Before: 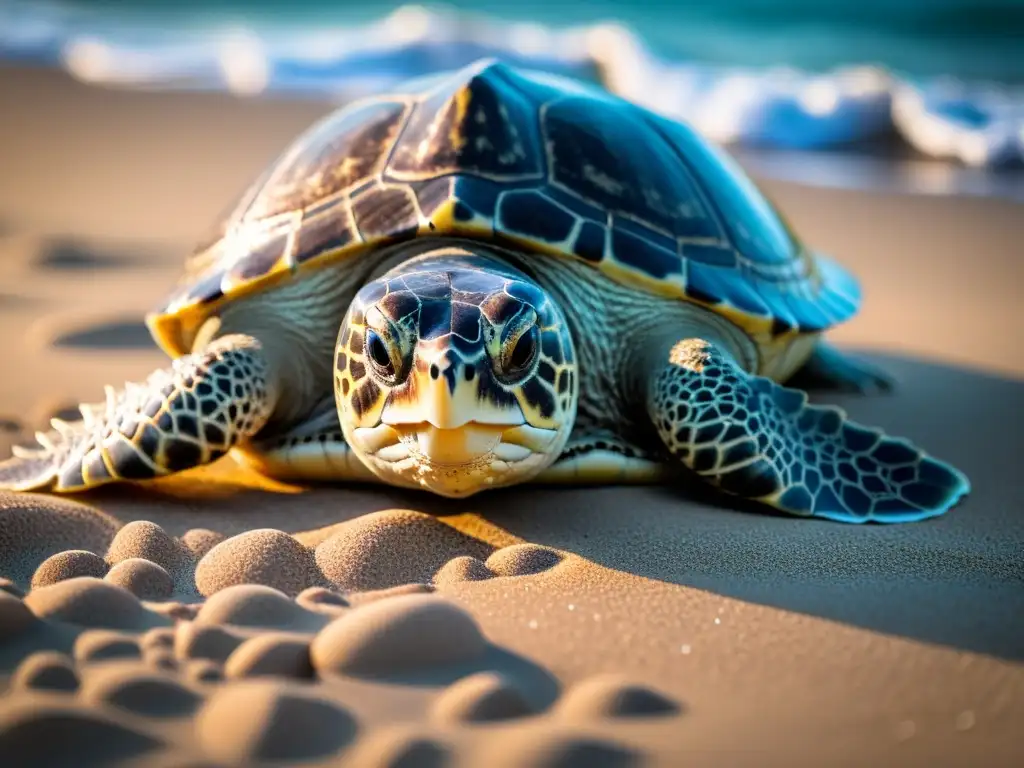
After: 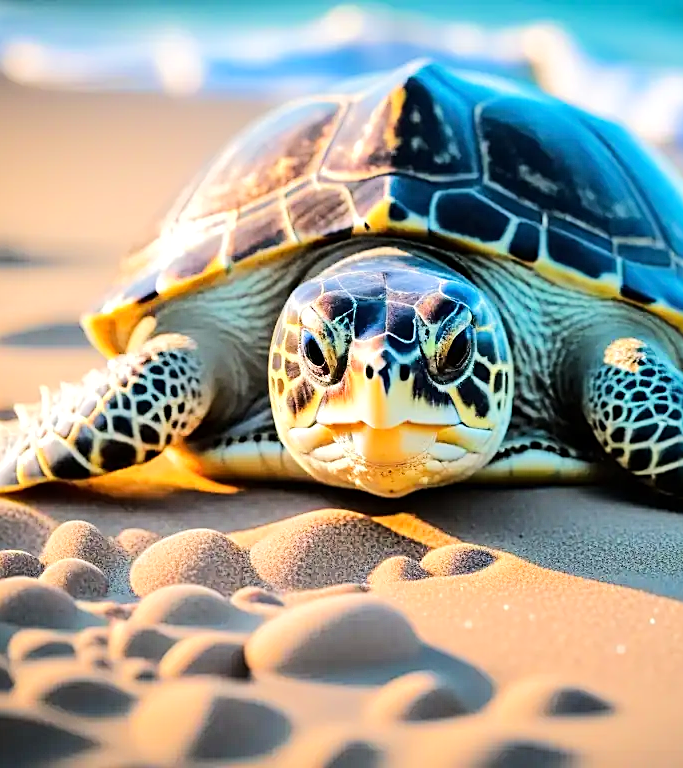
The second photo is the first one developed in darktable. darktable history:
crop and rotate: left 6.385%, right 26.871%
sharpen: on, module defaults
tone equalizer: -7 EV 0.158 EV, -6 EV 0.636 EV, -5 EV 1.15 EV, -4 EV 1.36 EV, -3 EV 1.12 EV, -2 EV 0.6 EV, -1 EV 0.166 EV, edges refinement/feathering 500, mask exposure compensation -1.57 EV, preserve details no
